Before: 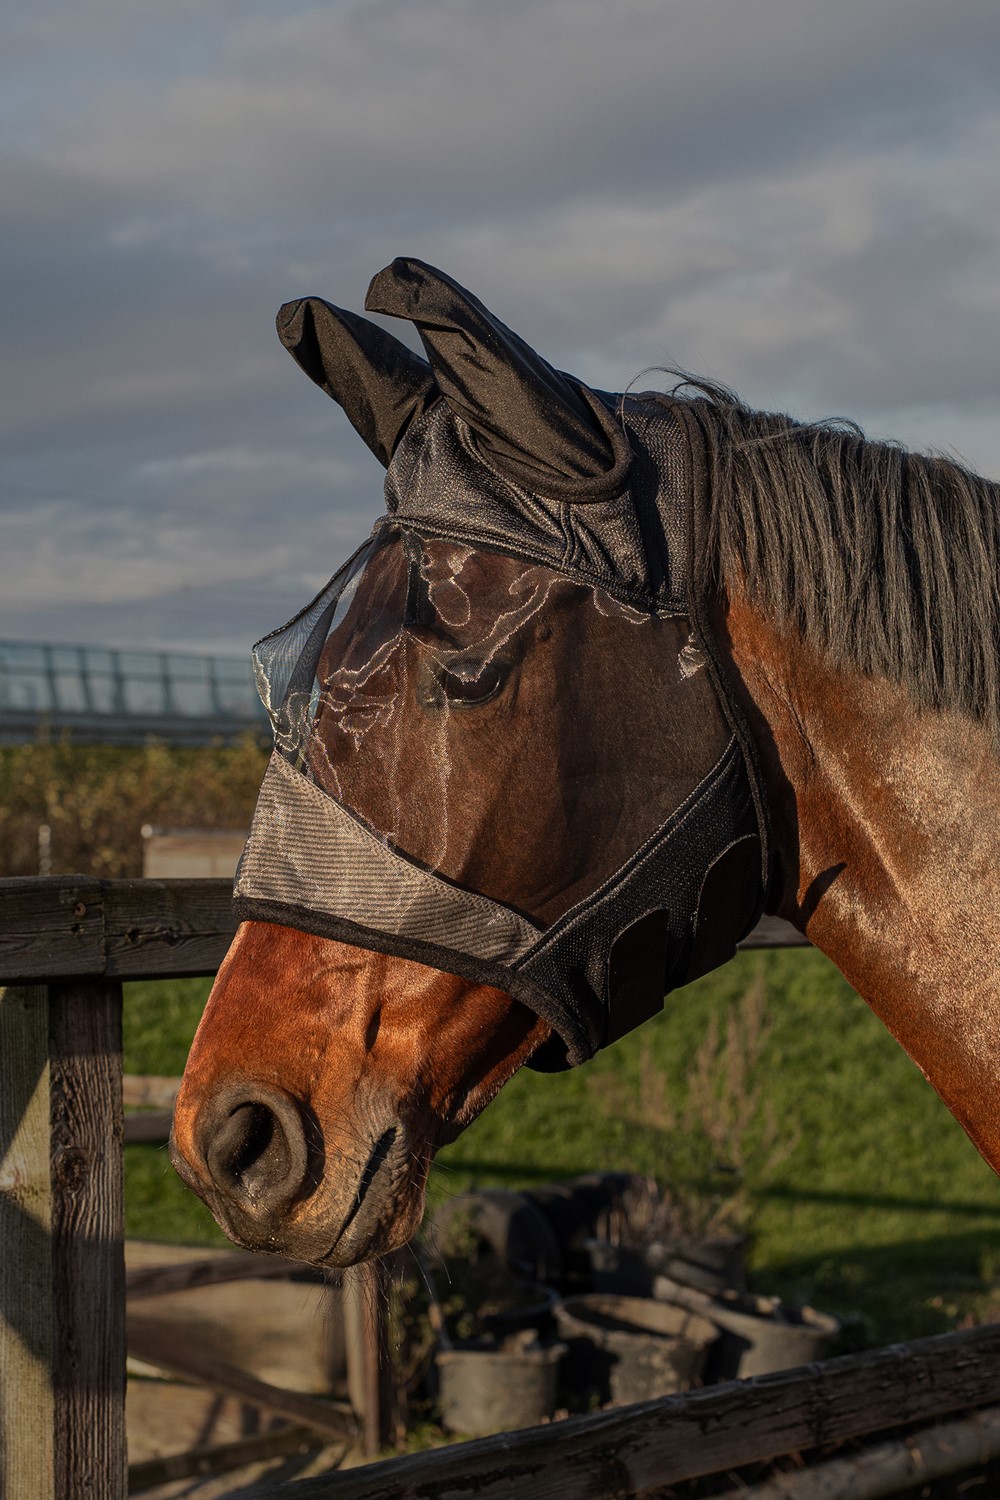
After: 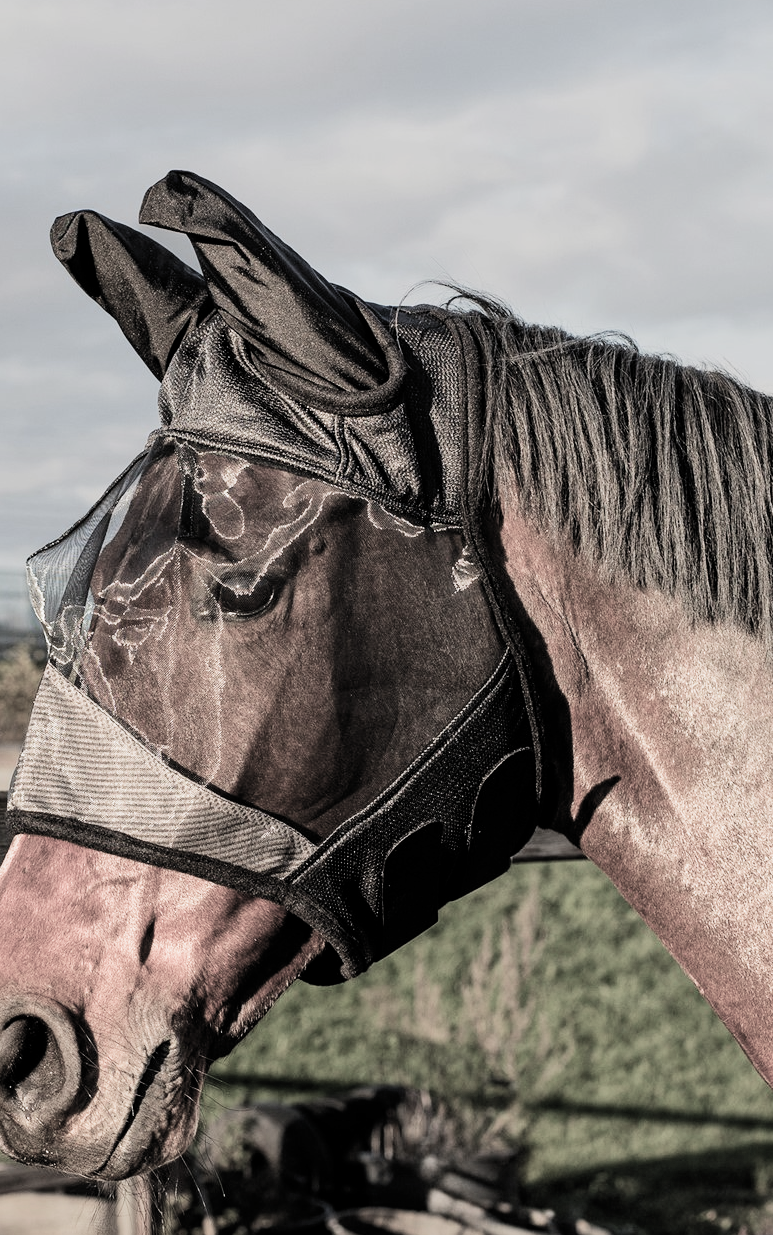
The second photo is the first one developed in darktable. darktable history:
filmic rgb: black relative exposure -5.05 EV, white relative exposure 4 EV, hardness 2.91, contrast 1.298, highlights saturation mix -29.37%, color science v5 (2021), contrast in shadows safe, contrast in highlights safe
exposure: black level correction 0, exposure 1.454 EV, compensate highlight preservation false
crop: left 22.677%, top 5.863%, bottom 11.779%
